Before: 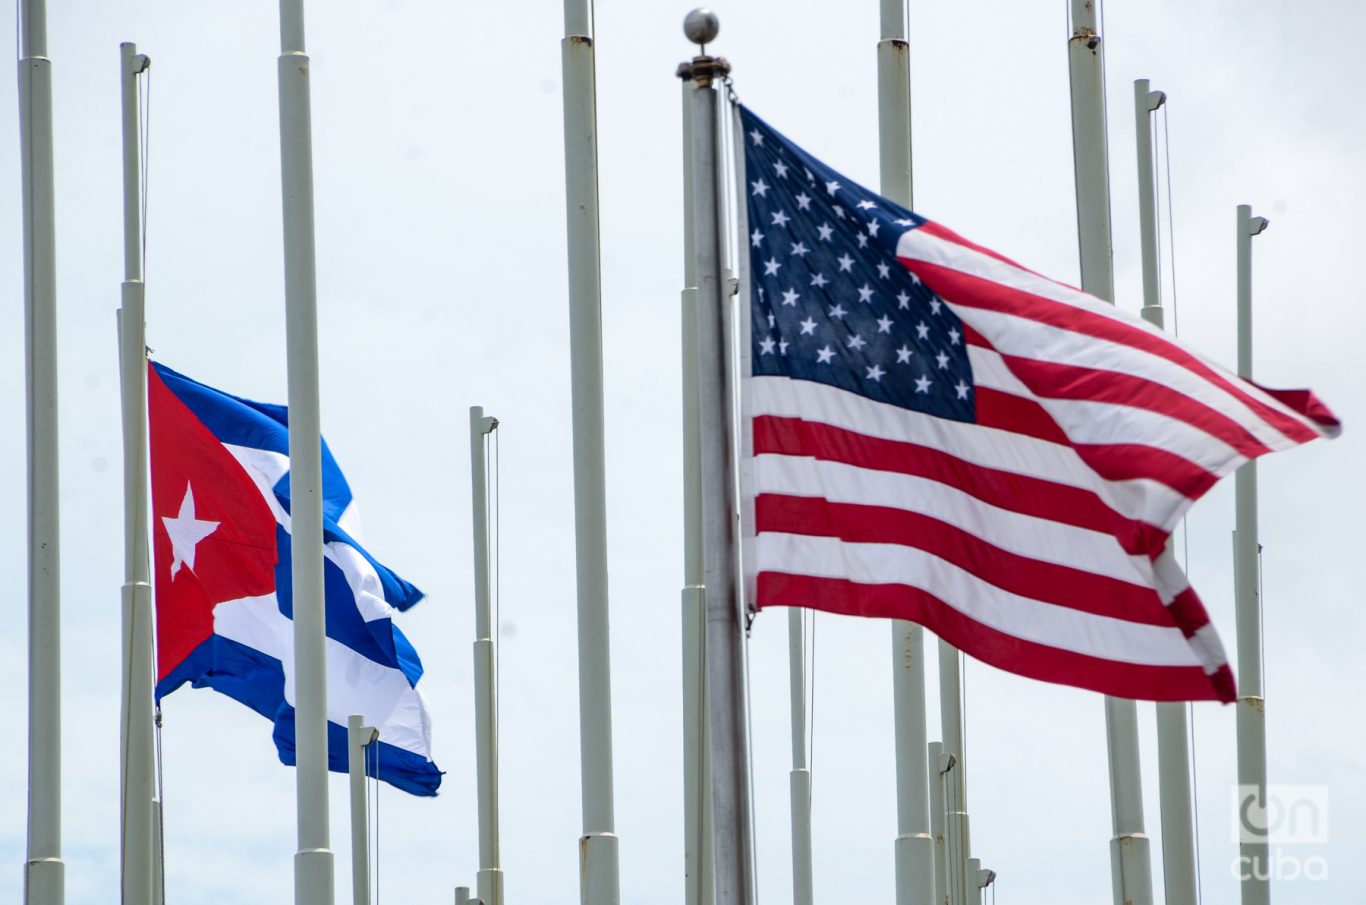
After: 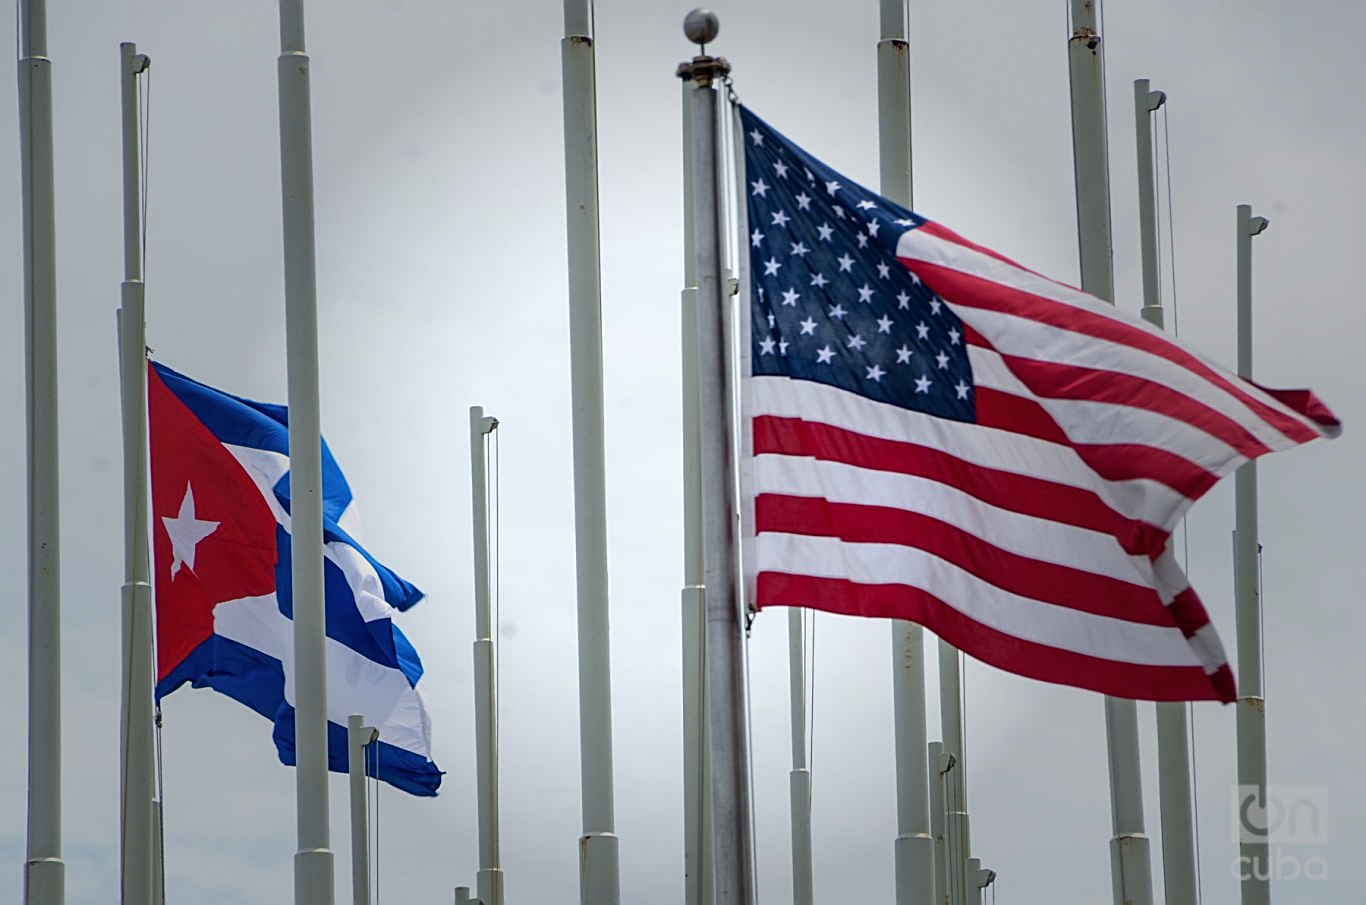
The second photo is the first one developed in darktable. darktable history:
sharpen: on, module defaults
vignetting: fall-off start 30.67%, fall-off radius 34.74%, saturation -0.036
